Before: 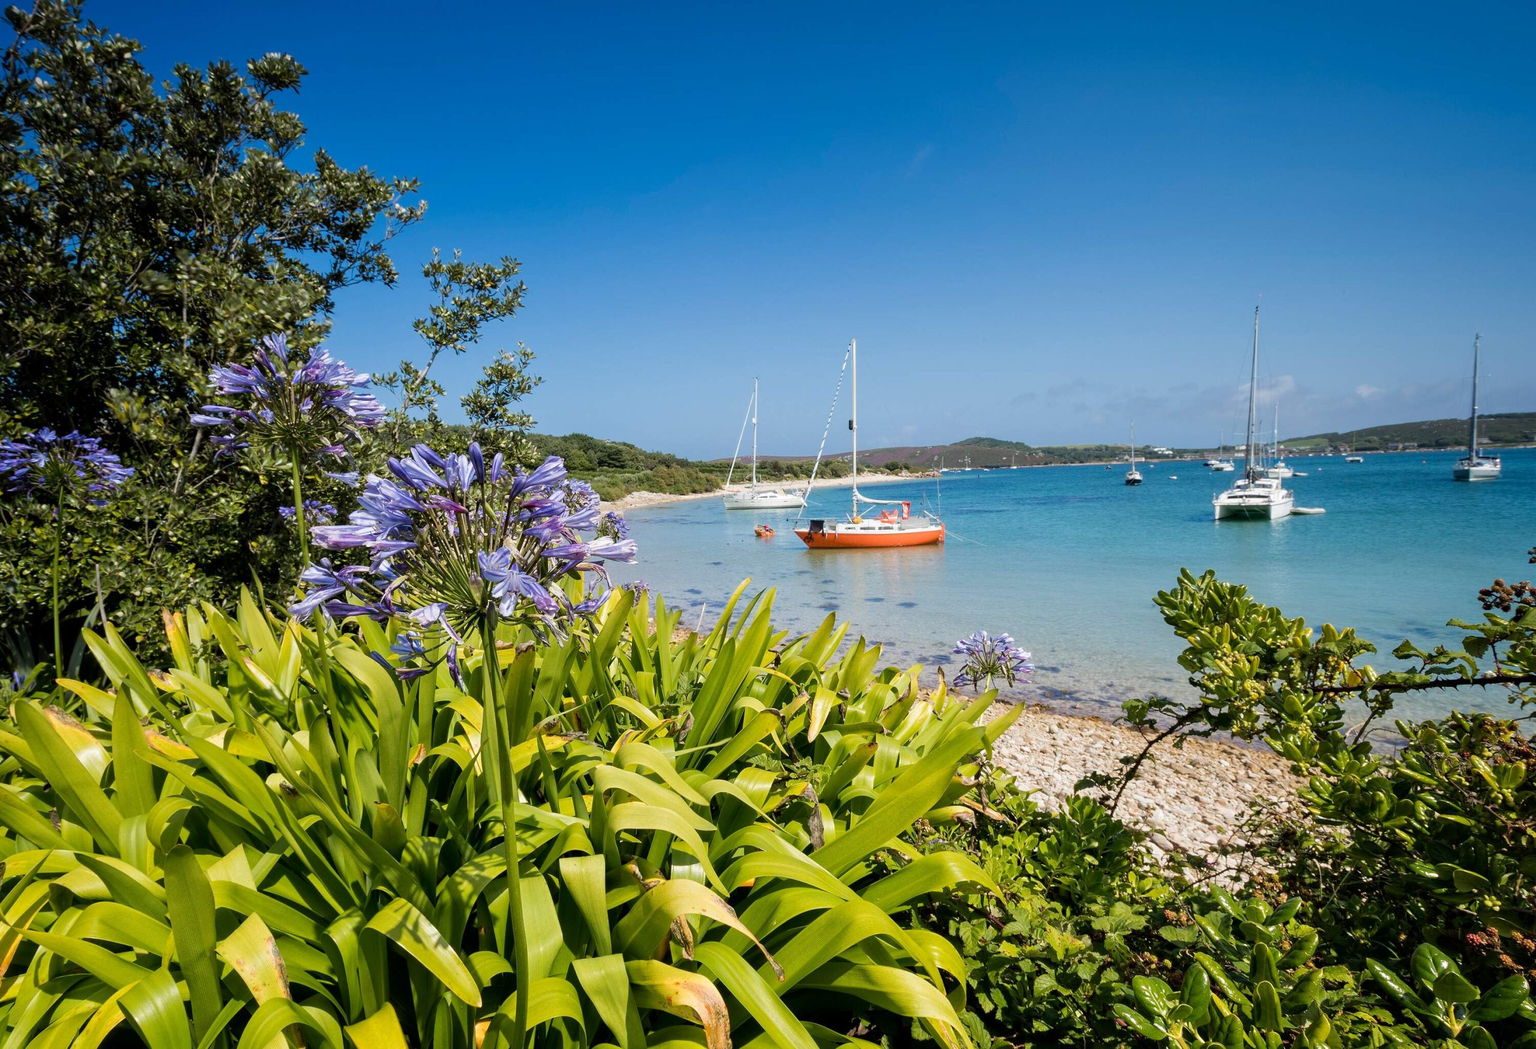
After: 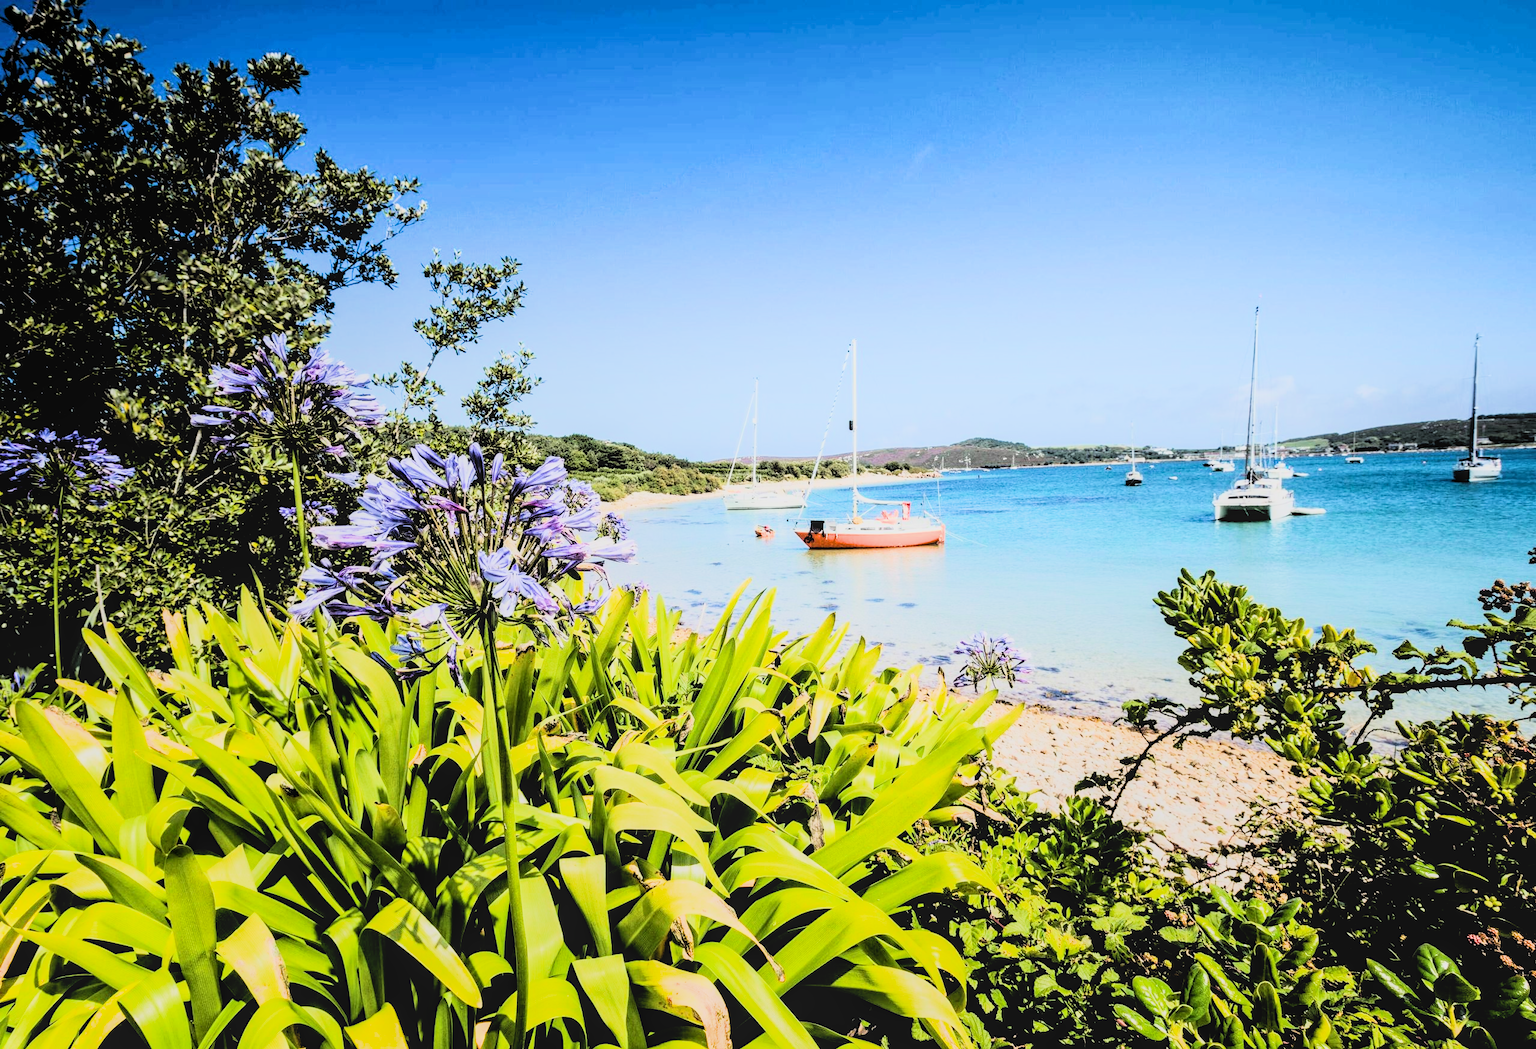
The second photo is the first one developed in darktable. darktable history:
rgb curve: curves: ch0 [(0, 0) (0.21, 0.15) (0.24, 0.21) (0.5, 0.75) (0.75, 0.96) (0.89, 0.99) (1, 1)]; ch1 [(0, 0.02) (0.21, 0.13) (0.25, 0.2) (0.5, 0.67) (0.75, 0.9) (0.89, 0.97) (1, 1)]; ch2 [(0, 0.02) (0.21, 0.13) (0.25, 0.2) (0.5, 0.67) (0.75, 0.9) (0.89, 0.97) (1, 1)], compensate middle gray true
local contrast: detail 110%
filmic rgb: black relative exposure -5 EV, white relative exposure 3.2 EV, hardness 3.42, contrast 1.2, highlights saturation mix -30%
